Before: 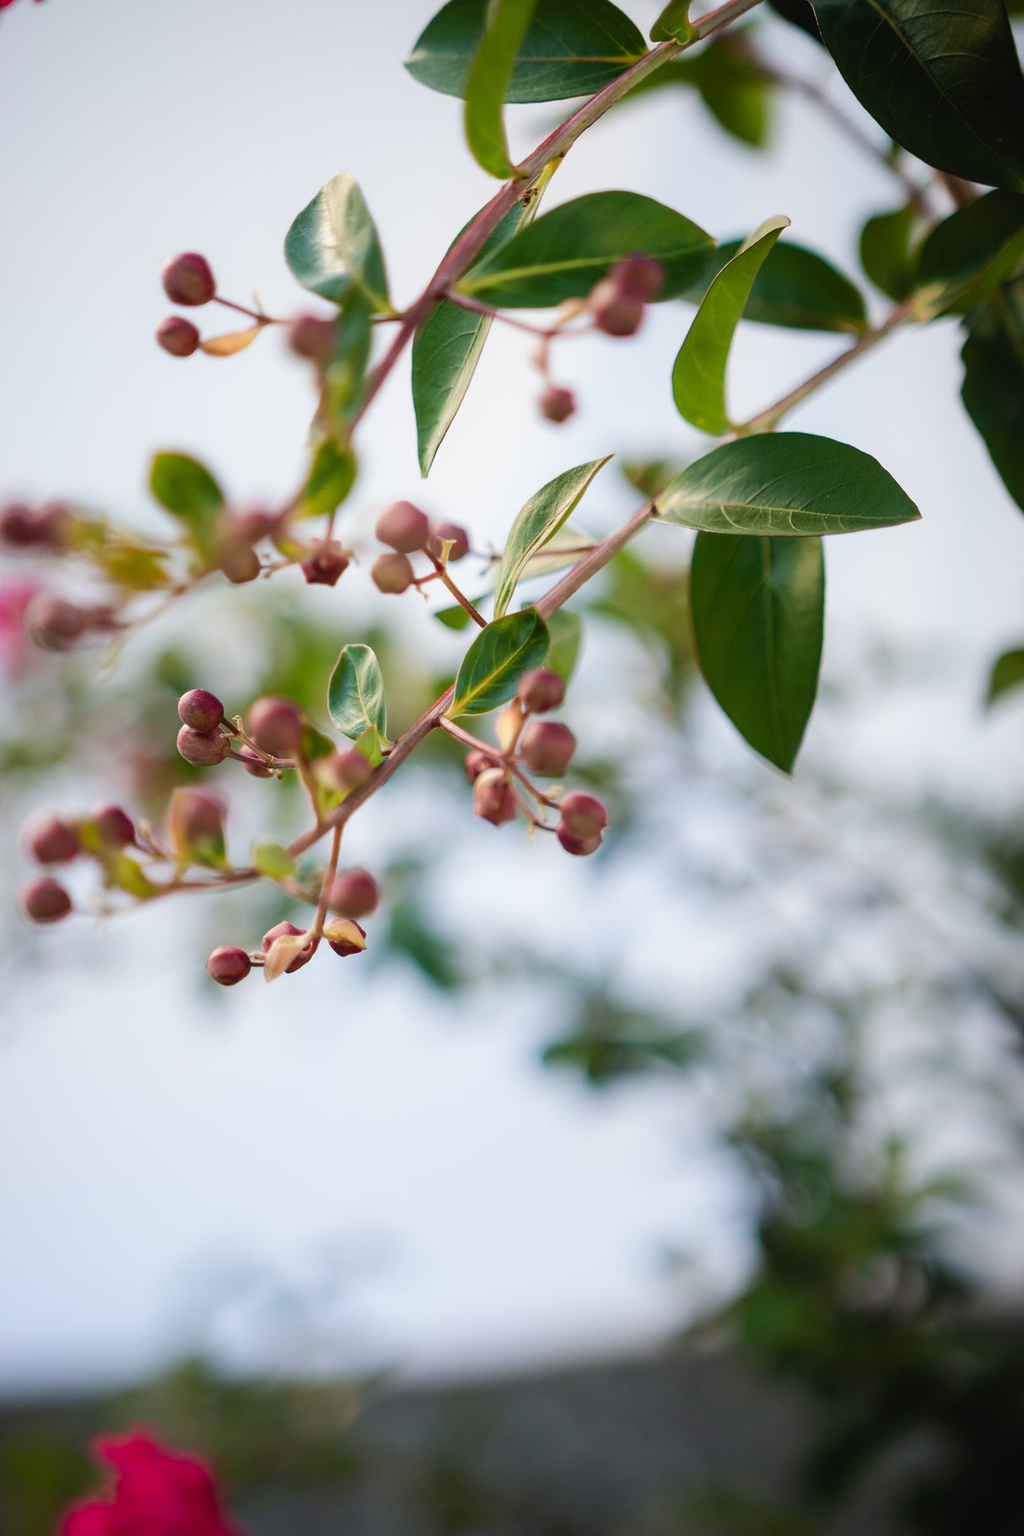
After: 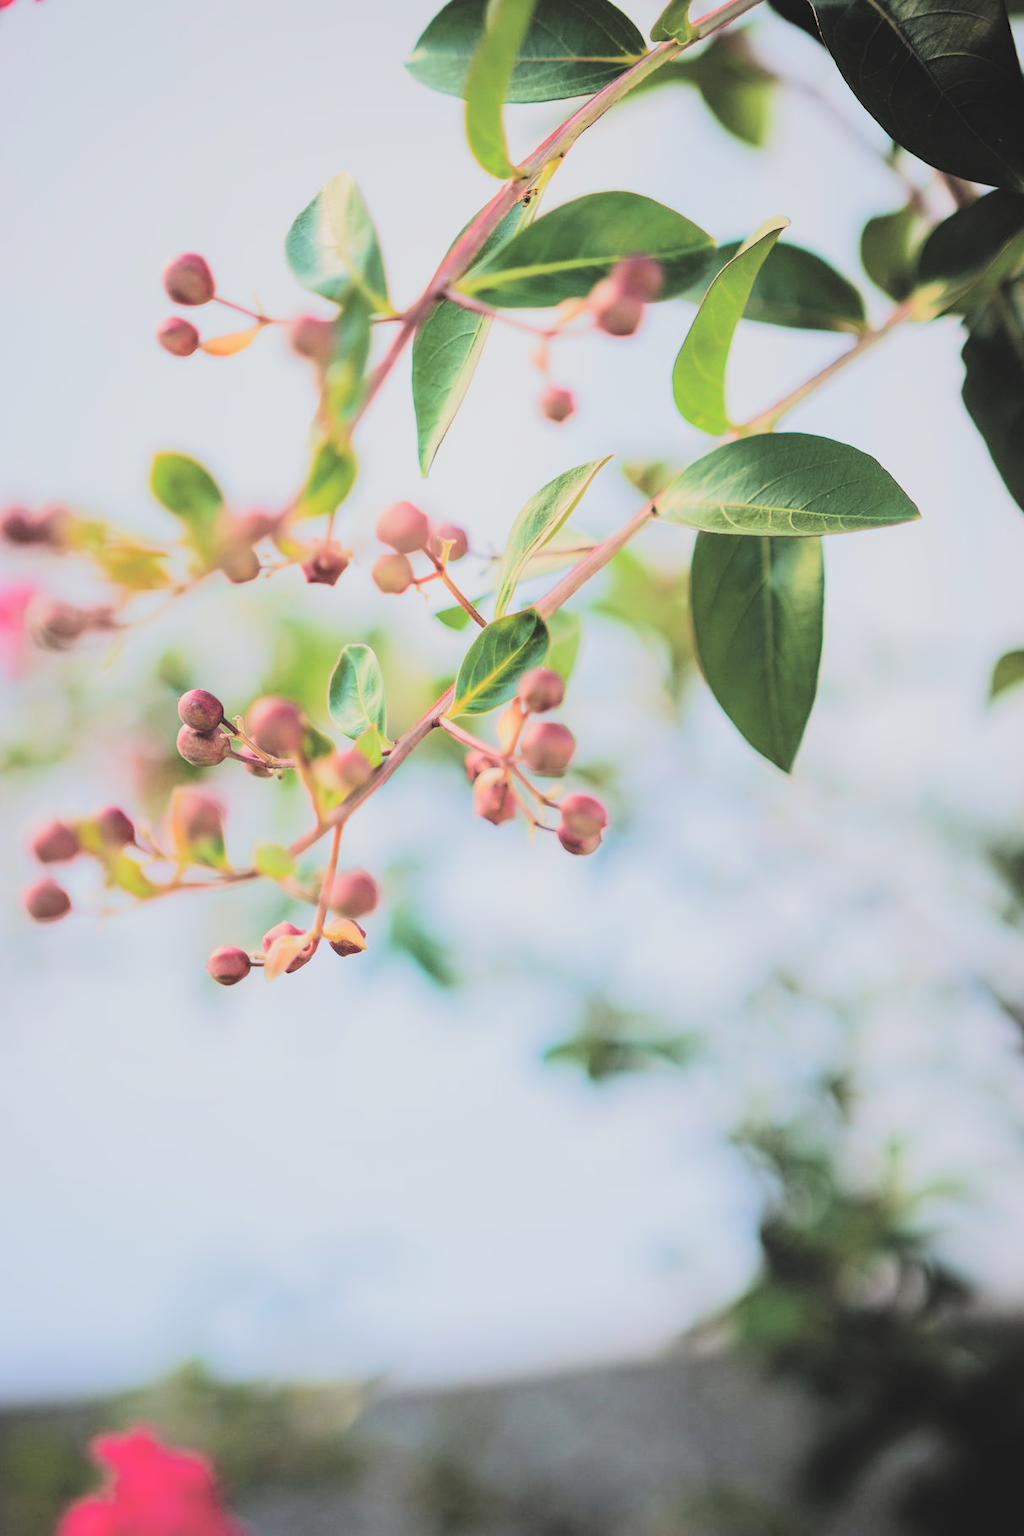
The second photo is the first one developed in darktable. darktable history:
exposure: black level correction -0.026, exposure -0.117 EV, compensate highlight preservation false
filmic rgb: black relative exposure -5.03 EV, white relative exposure 3.96 EV, hardness 2.88, contrast 1.296, highlights saturation mix -29.11%, color science v6 (2022)
tone equalizer: -7 EV 0.159 EV, -6 EV 0.565 EV, -5 EV 1.15 EV, -4 EV 1.31 EV, -3 EV 1.18 EV, -2 EV 0.6 EV, -1 EV 0.16 EV, edges refinement/feathering 500, mask exposure compensation -1.57 EV, preserve details no
